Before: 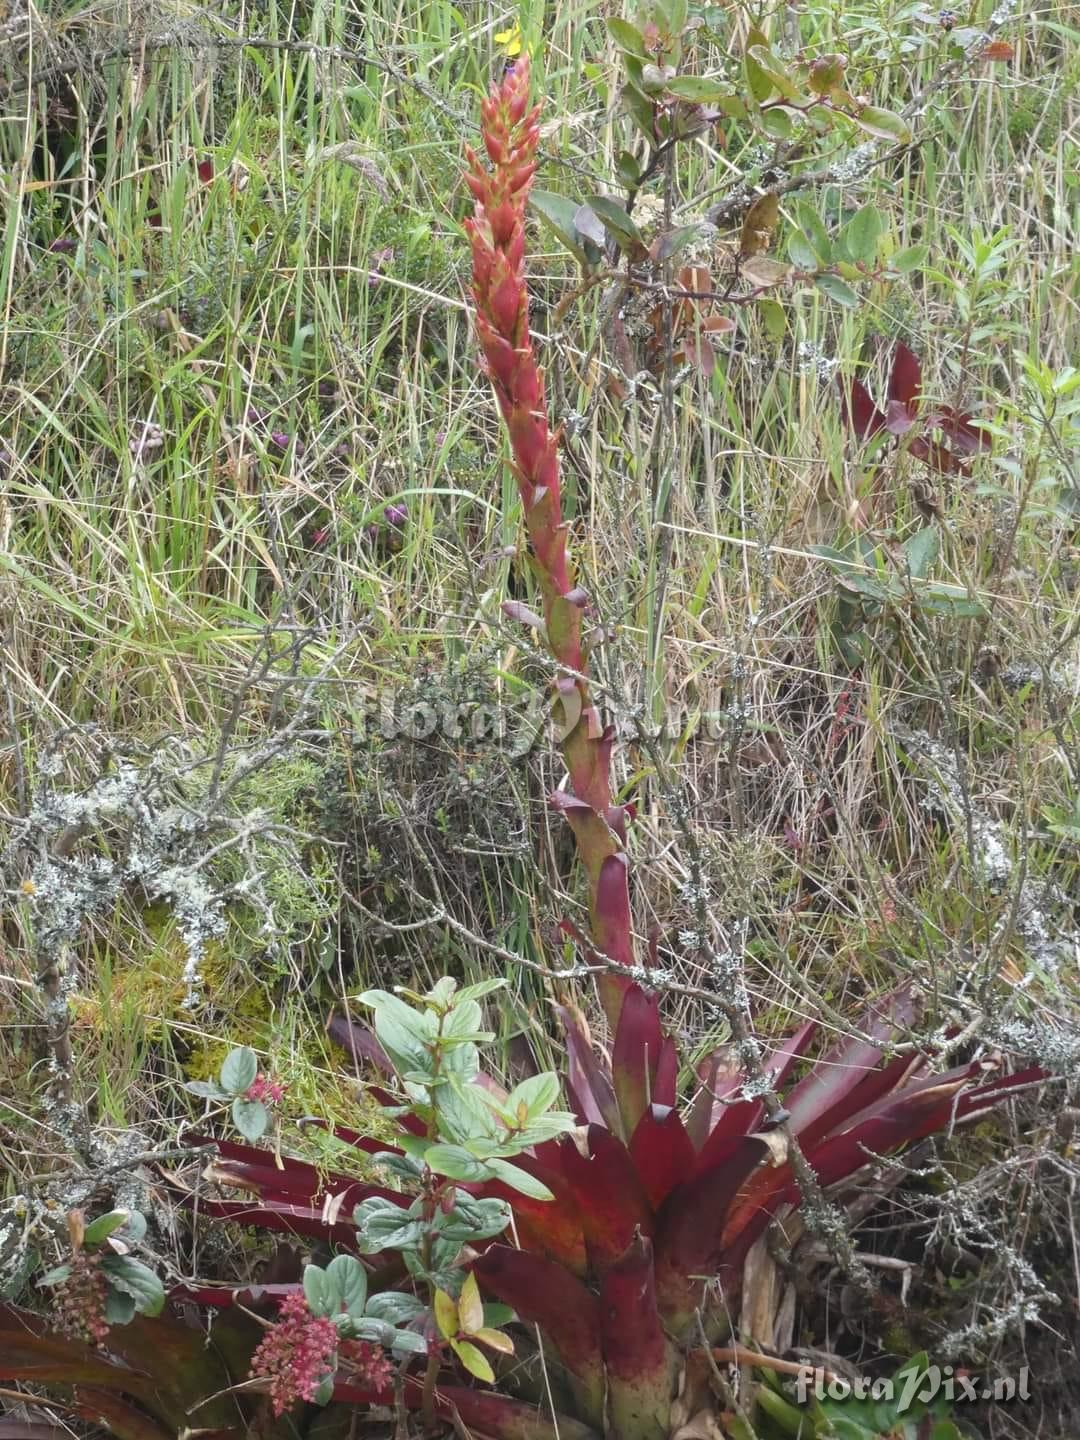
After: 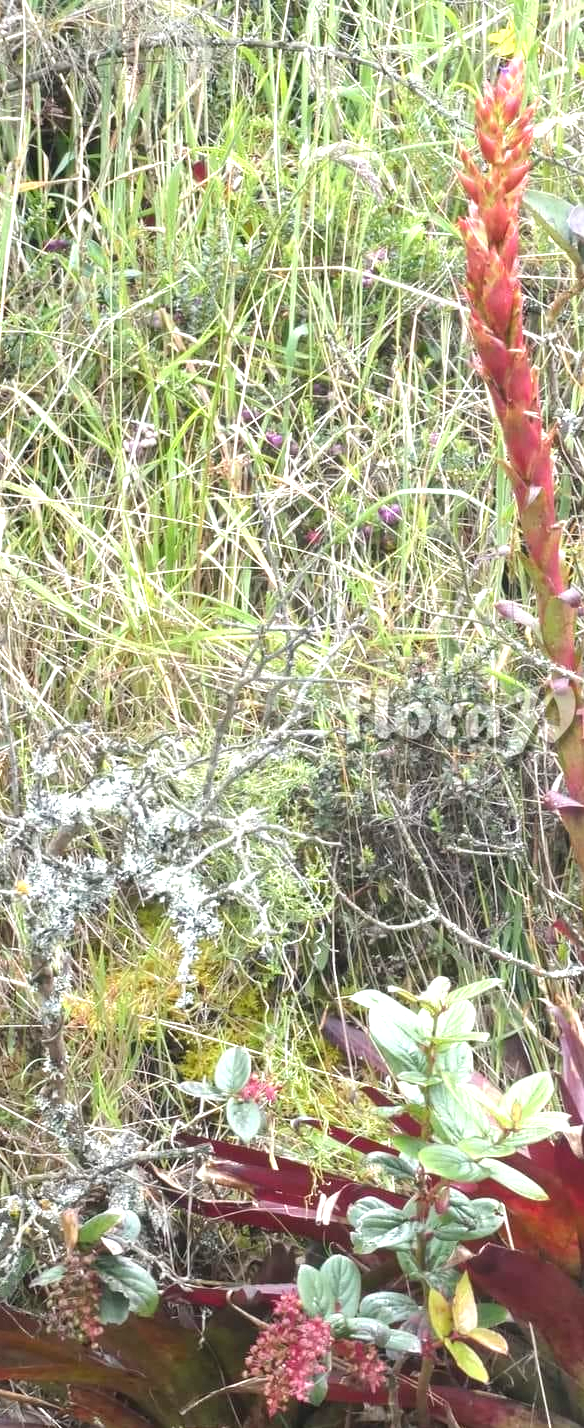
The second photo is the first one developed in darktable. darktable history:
base curve: curves: ch0 [(0, 0) (0.283, 0.295) (1, 1)], preserve colors none
local contrast: highlights 105%, shadows 101%, detail 119%, midtone range 0.2
crop: left 0.642%, right 45.284%, bottom 0.09%
exposure: black level correction -0.001, exposure 0.905 EV, compensate exposure bias true, compensate highlight preservation false
